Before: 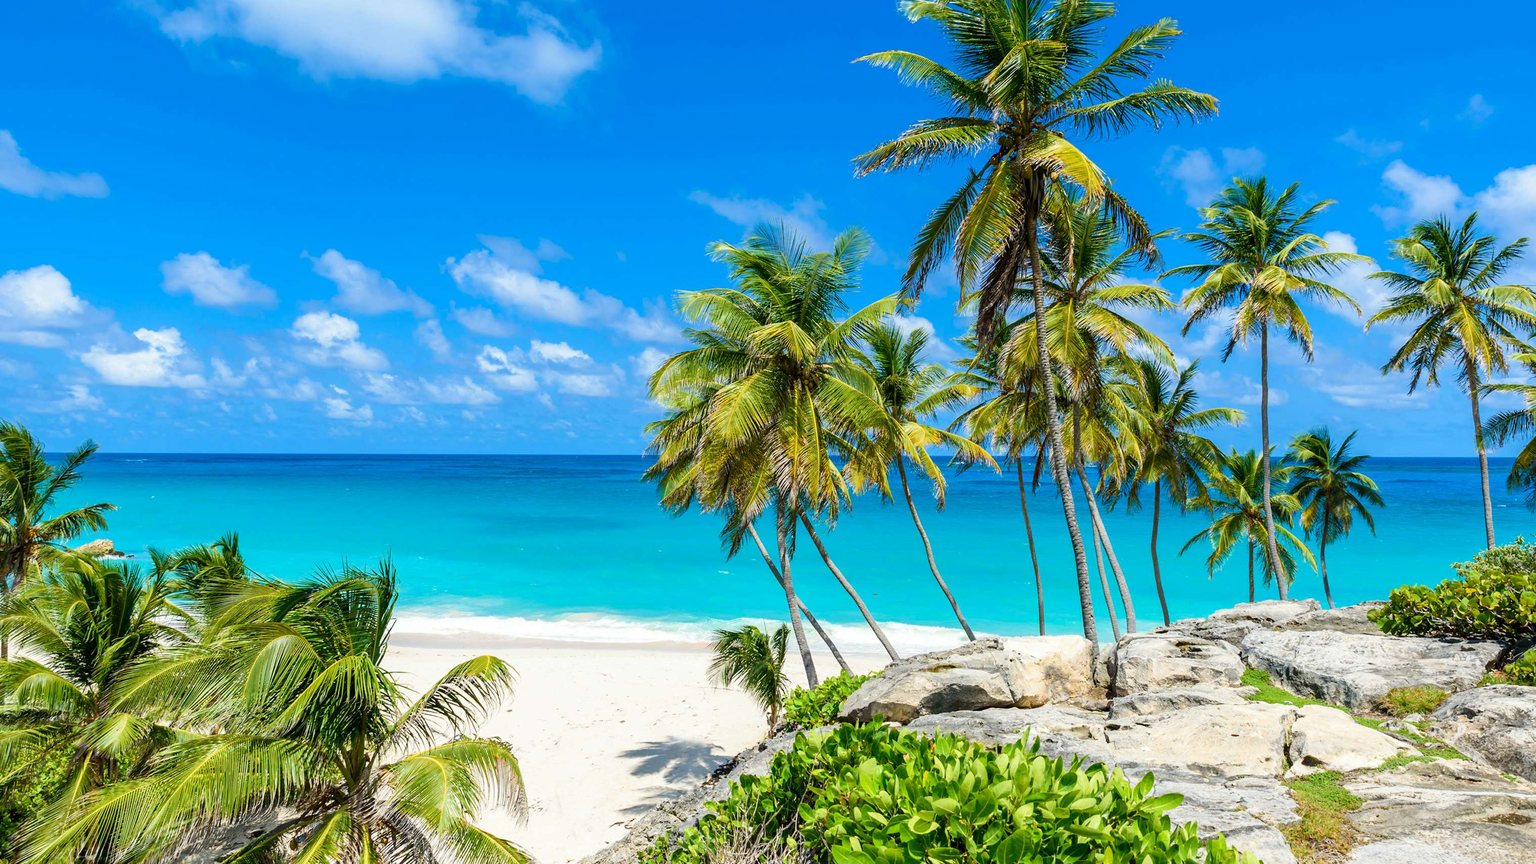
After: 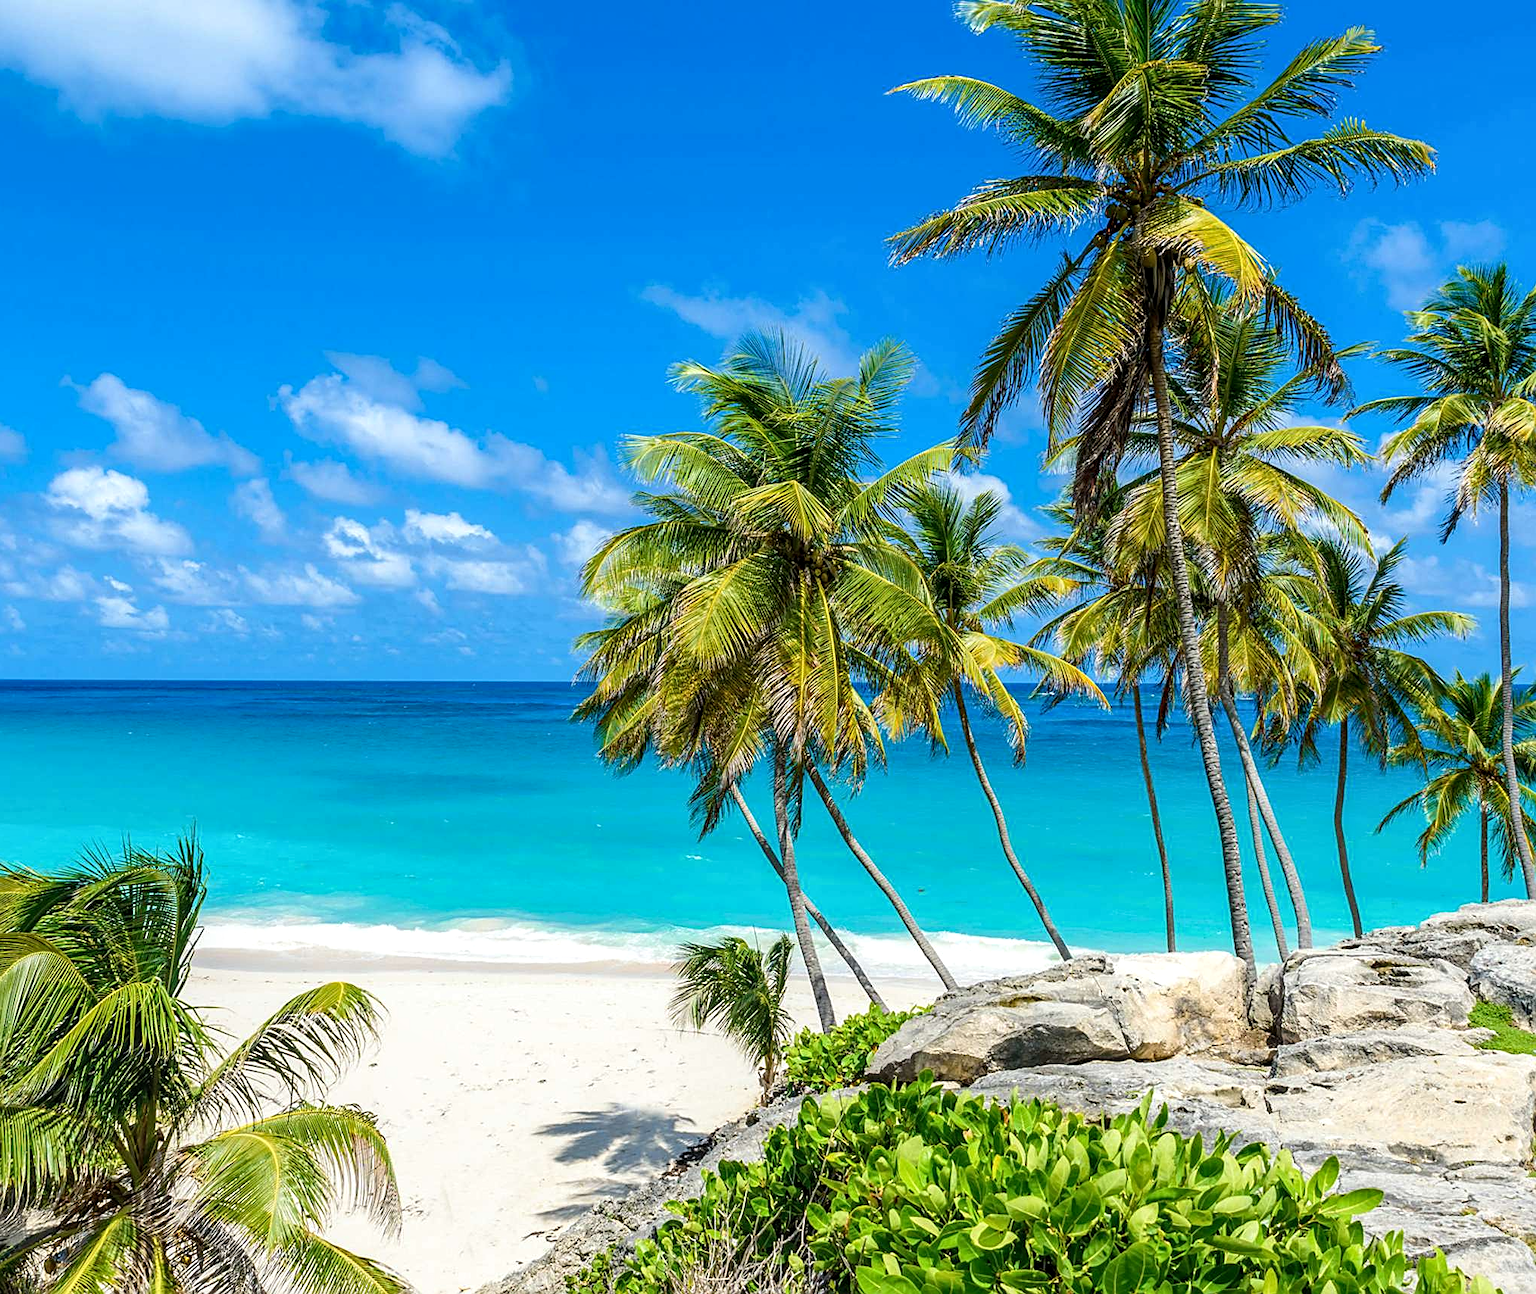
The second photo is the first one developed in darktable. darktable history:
local contrast: on, module defaults
sharpen: on, module defaults
crop: left 16.979%, right 16.258%
